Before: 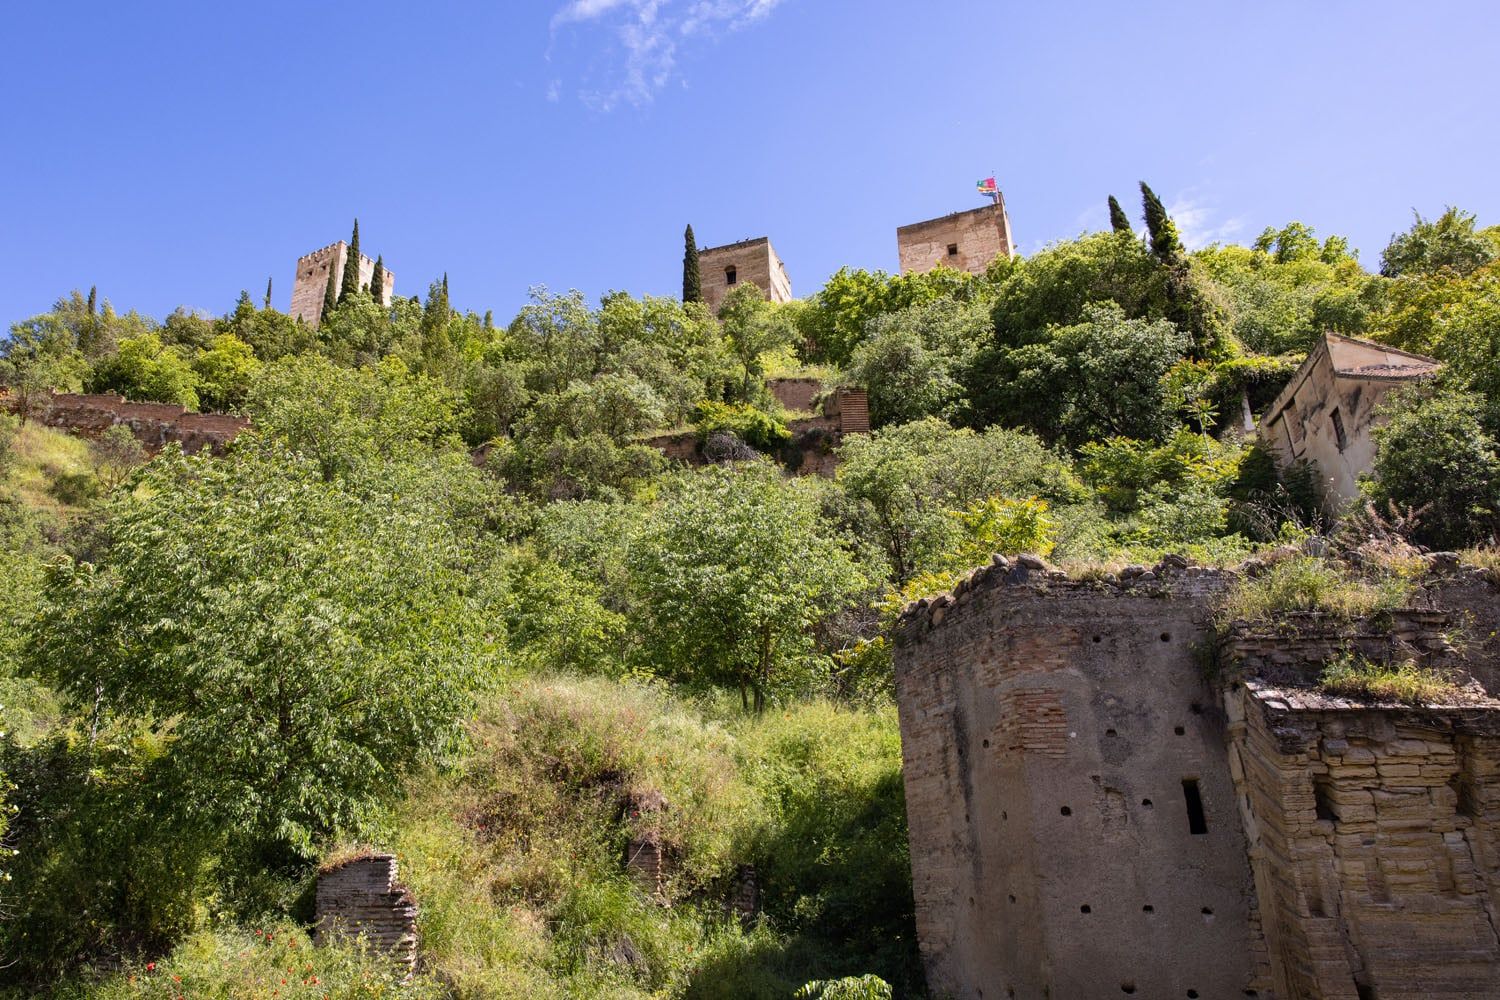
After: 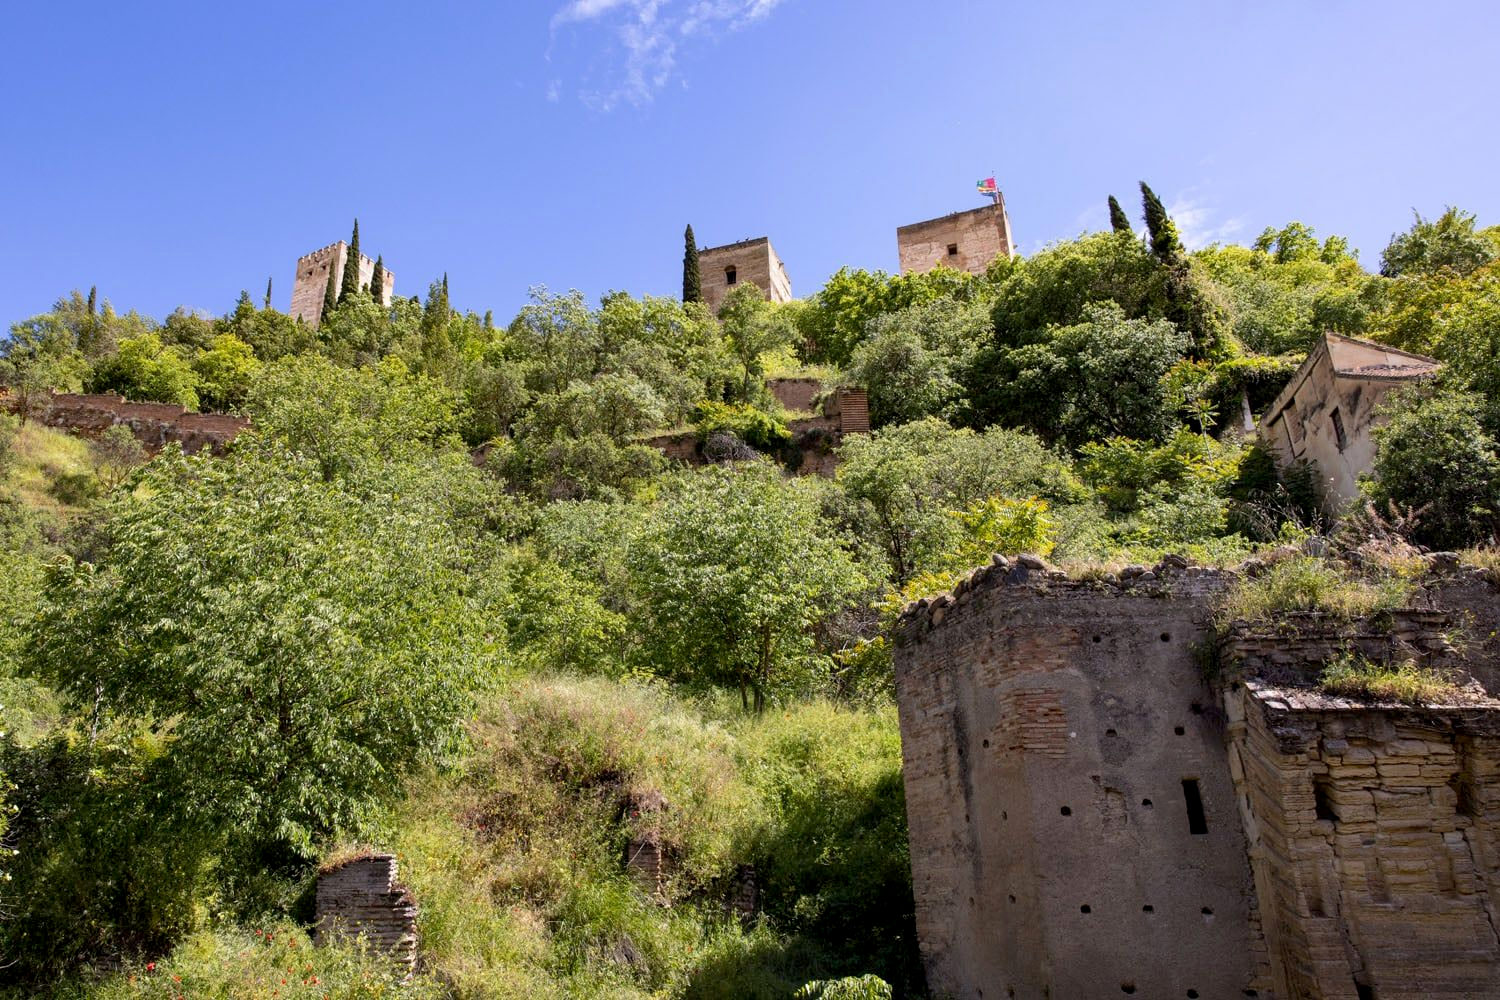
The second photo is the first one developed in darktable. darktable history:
exposure: black level correction 0.004, exposure 0.016 EV, compensate exposure bias true, compensate highlight preservation false
